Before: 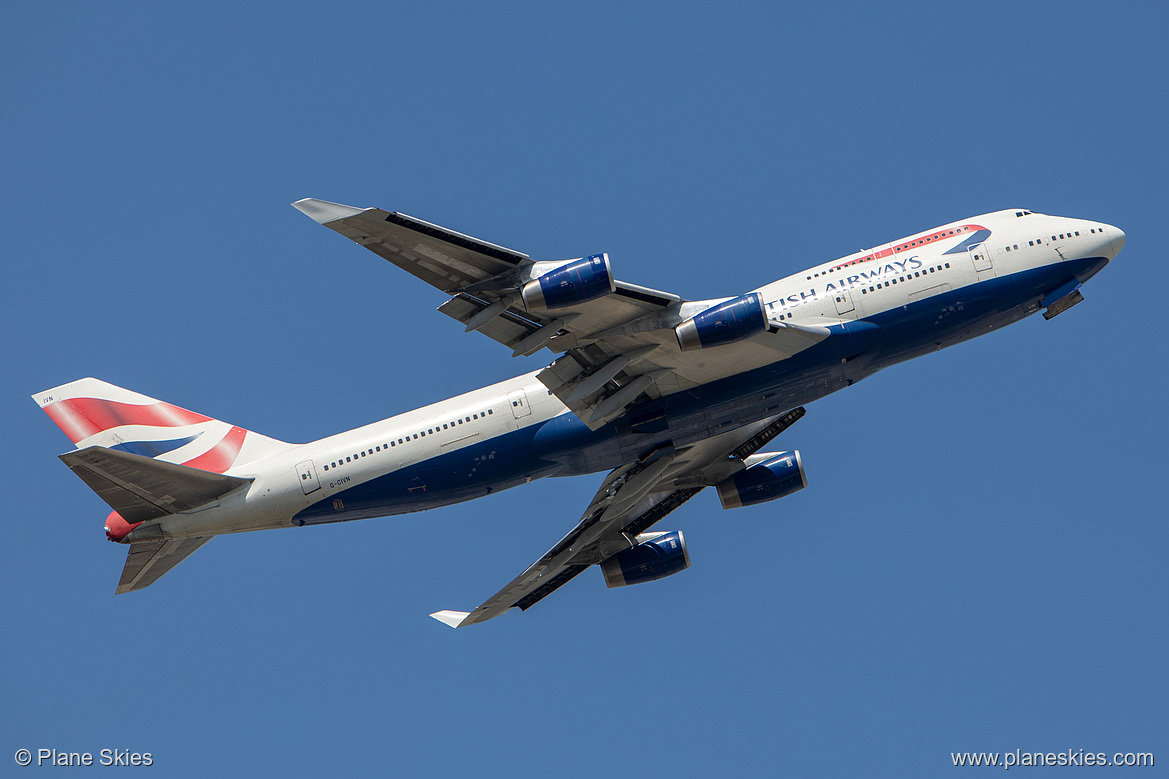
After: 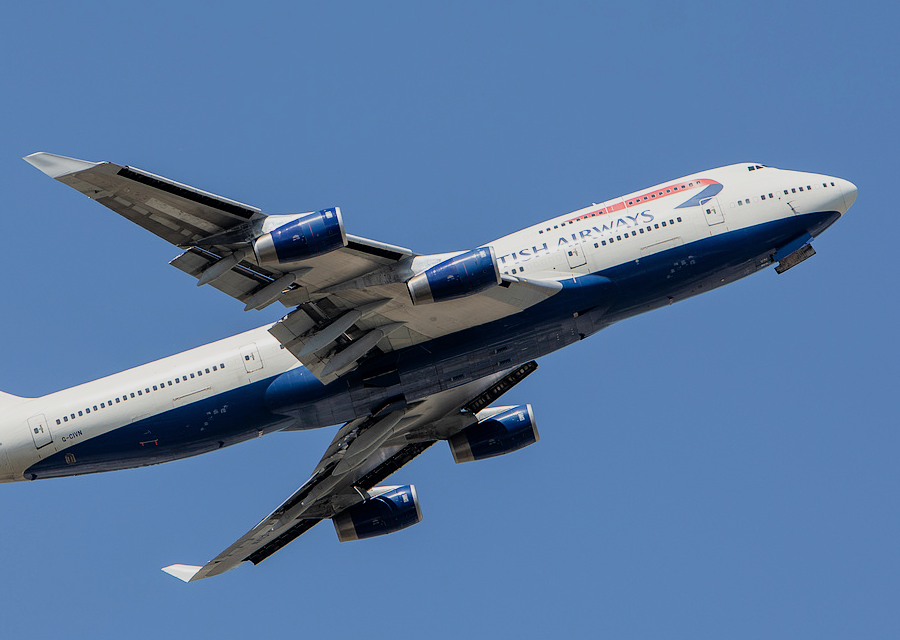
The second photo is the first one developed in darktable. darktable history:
crop: left 23.007%, top 5.905%, bottom 11.829%
exposure: black level correction 0, exposure 0.5 EV, compensate exposure bias true, compensate highlight preservation false
filmic rgb: black relative exposure -7.65 EV, white relative exposure 4.56 EV, hardness 3.61, iterations of high-quality reconstruction 0
